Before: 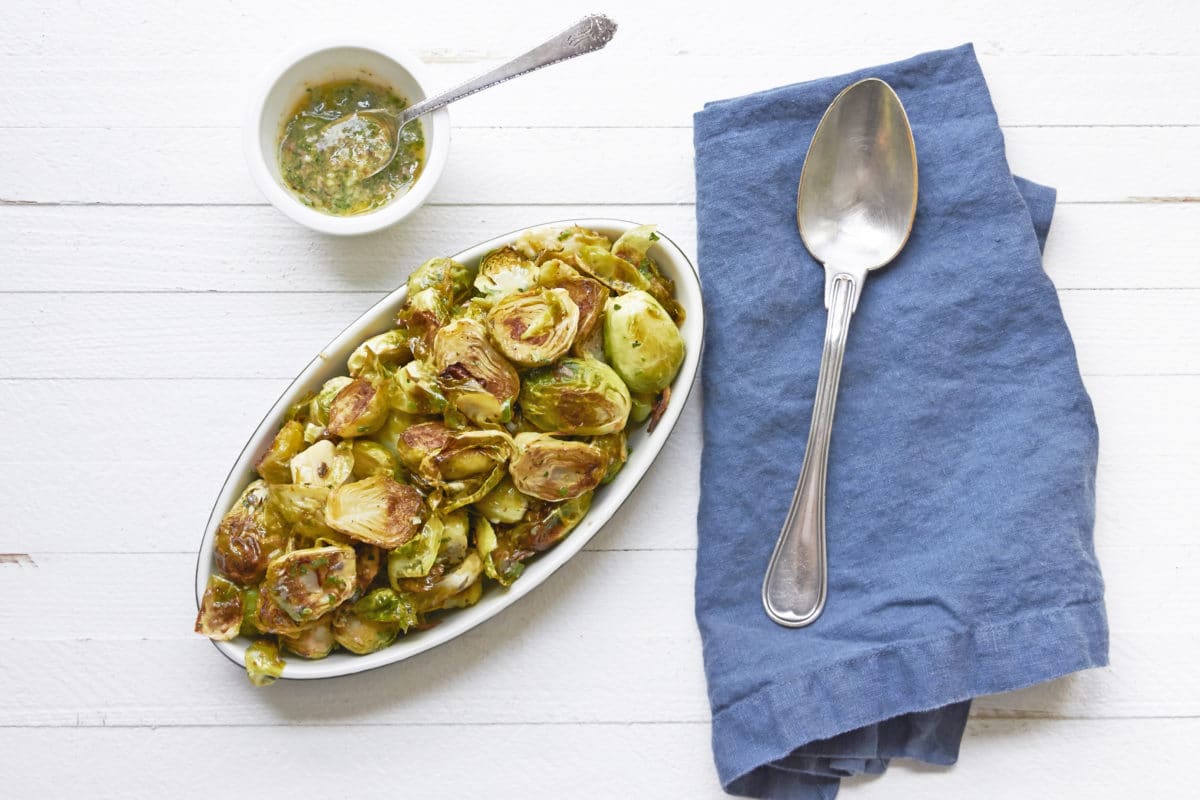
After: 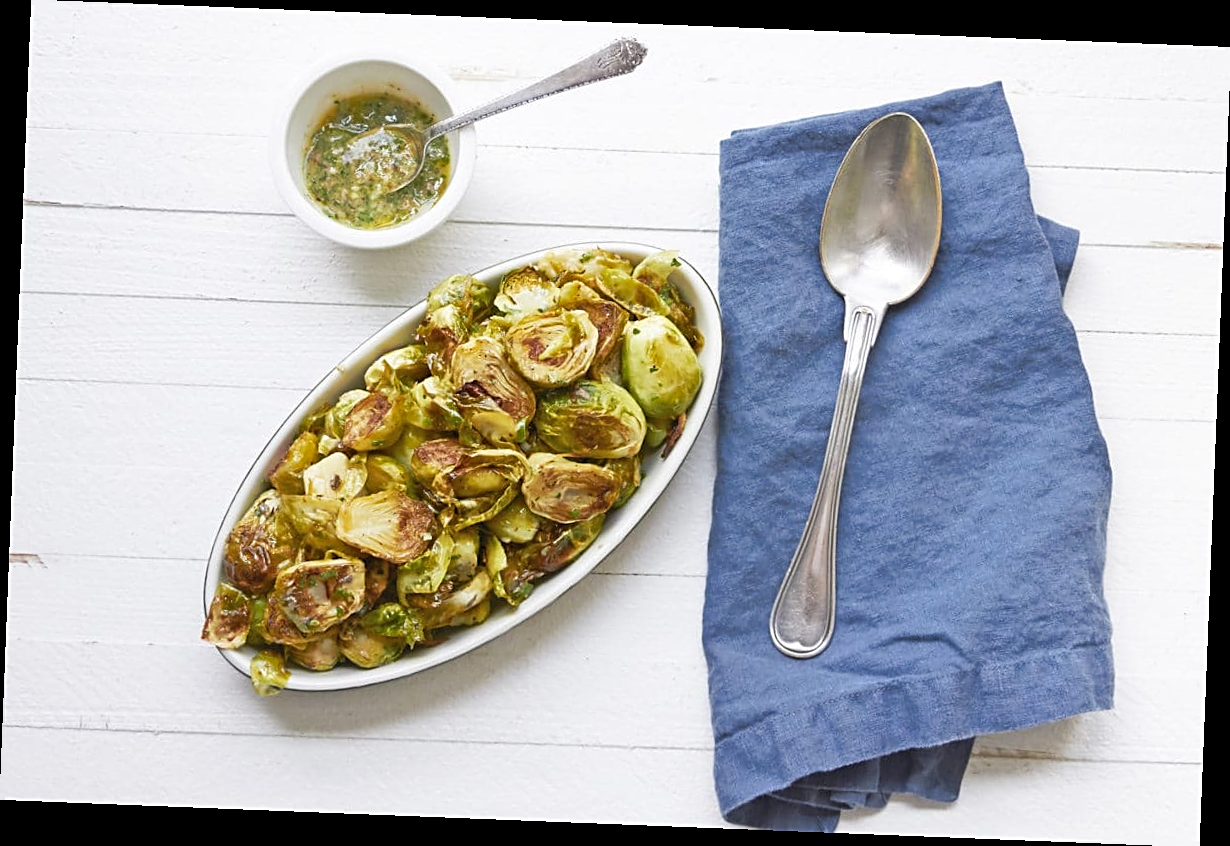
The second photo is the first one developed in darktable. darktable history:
tone curve: curves: ch0 [(0, 0) (0.003, 0.003) (0.011, 0.011) (0.025, 0.024) (0.044, 0.043) (0.069, 0.067) (0.1, 0.096) (0.136, 0.131) (0.177, 0.171) (0.224, 0.217) (0.277, 0.268) (0.335, 0.324) (0.399, 0.386) (0.468, 0.453) (0.543, 0.547) (0.623, 0.626) (0.709, 0.712) (0.801, 0.802) (0.898, 0.898) (1, 1)], preserve colors none
sharpen: on, module defaults
rotate and perspective: rotation 2.27°, automatic cropping off
